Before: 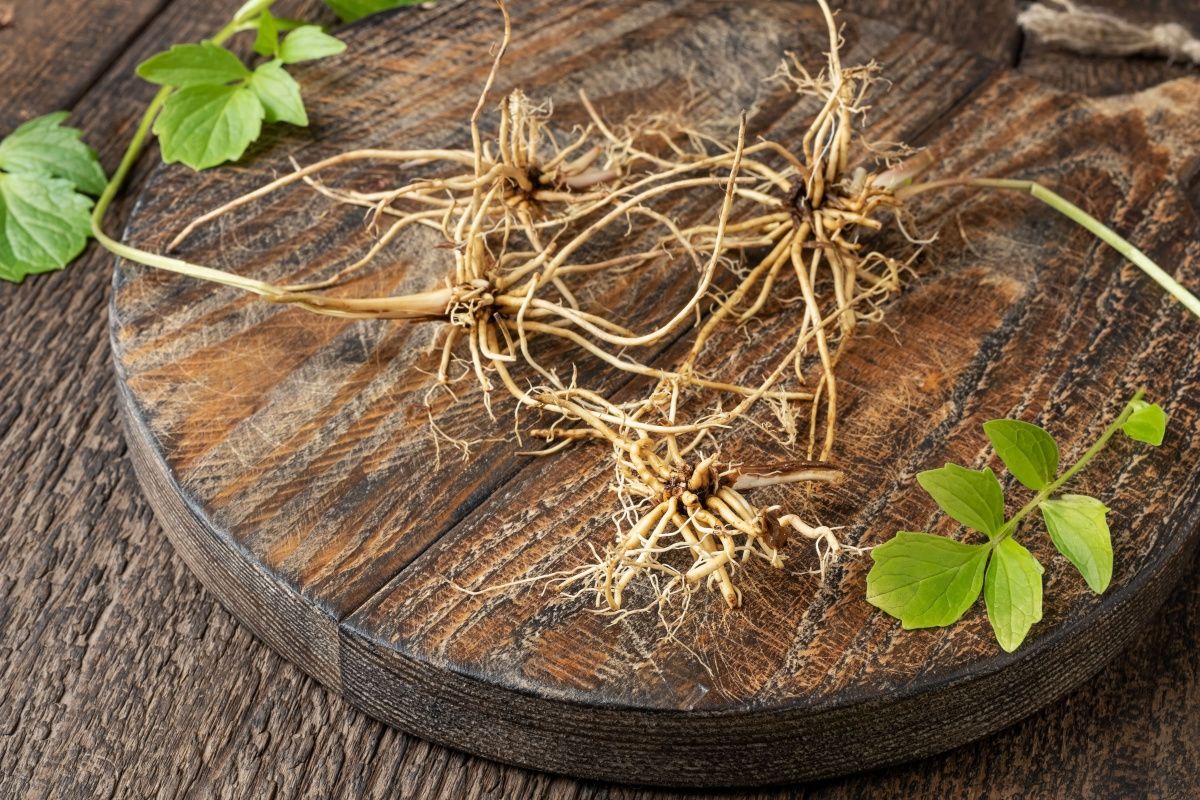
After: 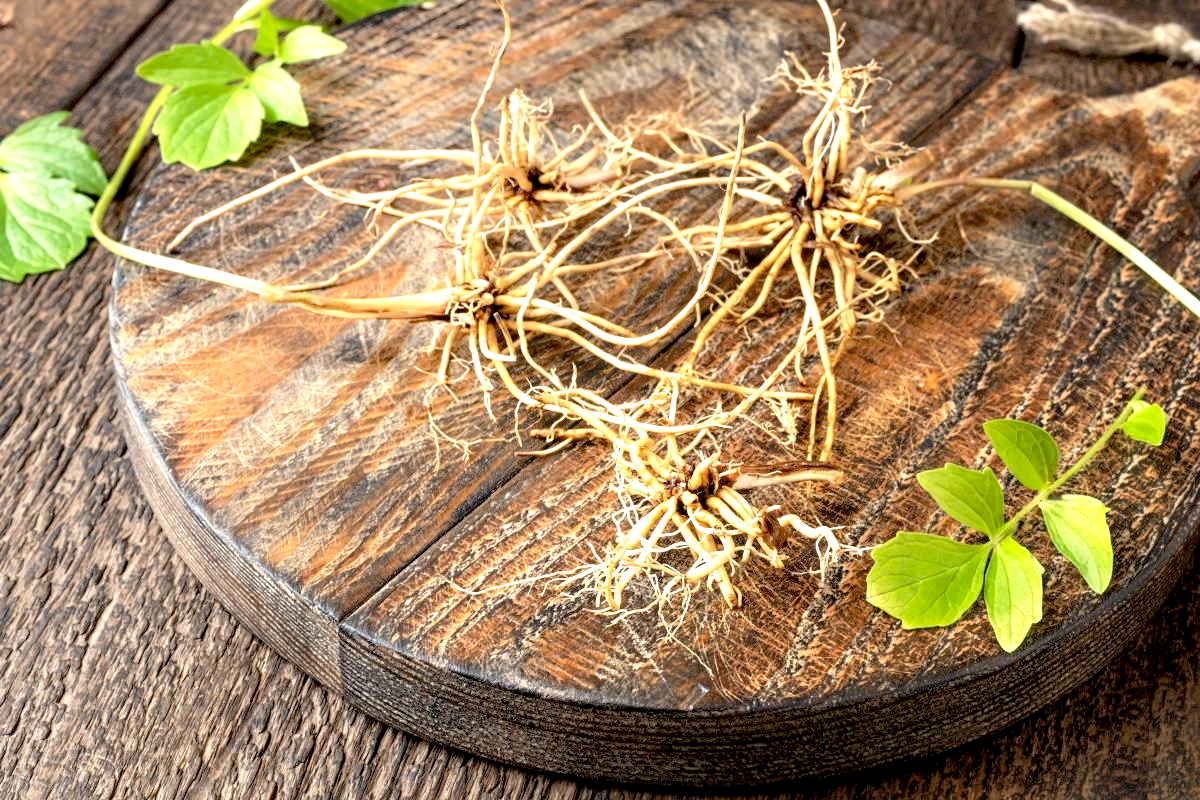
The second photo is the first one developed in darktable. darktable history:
exposure: black level correction 0.008, exposure 0.979 EV, compensate highlight preservation false
shadows and highlights: shadows -40.15, highlights 62.88, soften with gaussian
